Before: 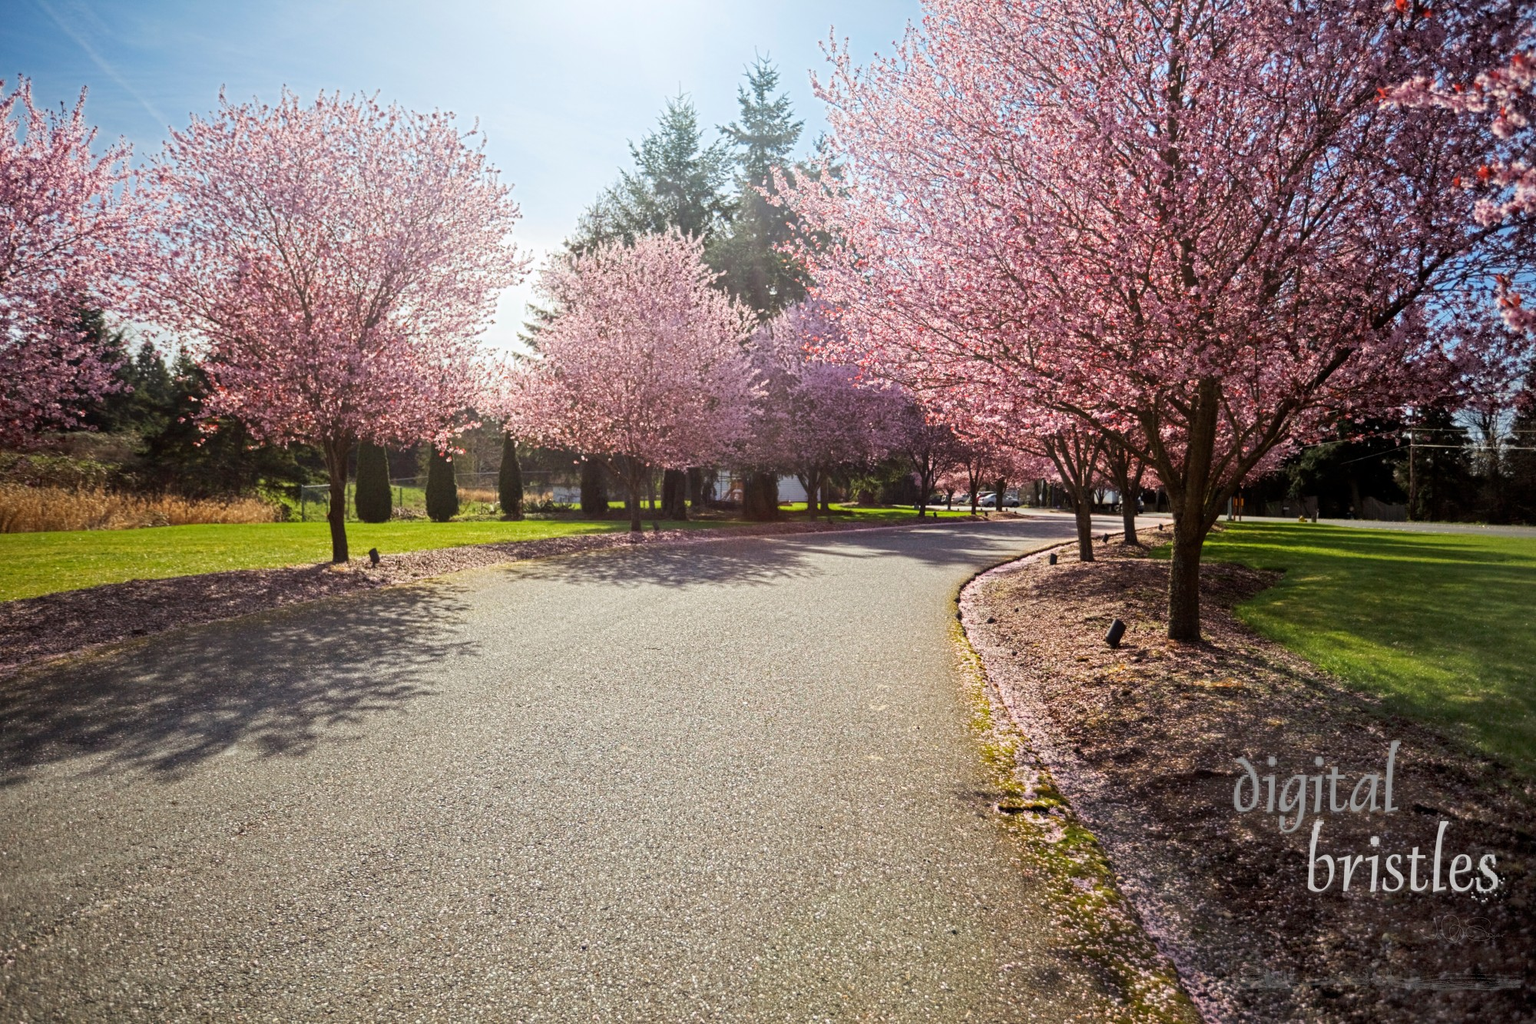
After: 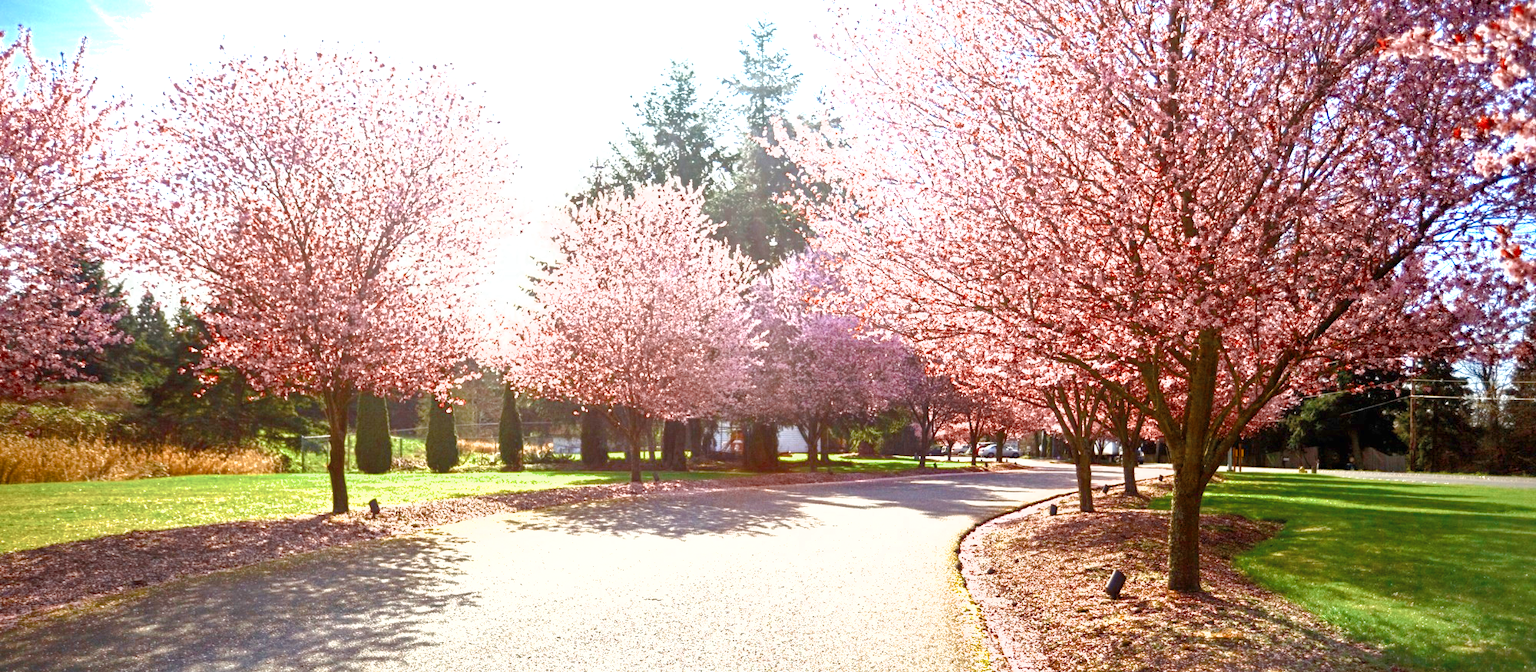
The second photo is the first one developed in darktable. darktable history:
shadows and highlights: on, module defaults
color balance rgb: perceptual saturation grading › global saturation 24.74%, perceptual saturation grading › highlights -51.22%, perceptual saturation grading › mid-tones 19.16%, perceptual saturation grading › shadows 60.98%, global vibrance 50%
color zones: curves: ch0 [(0, 0.5) (0.125, 0.4) (0.25, 0.5) (0.375, 0.4) (0.5, 0.4) (0.625, 0.6) (0.75, 0.6) (0.875, 0.5)]; ch1 [(0, 0.35) (0.125, 0.45) (0.25, 0.35) (0.375, 0.35) (0.5, 0.35) (0.625, 0.35) (0.75, 0.45) (0.875, 0.35)]; ch2 [(0, 0.6) (0.125, 0.5) (0.25, 0.5) (0.375, 0.6) (0.5, 0.6) (0.625, 0.5) (0.75, 0.5) (0.875, 0.5)]
crop and rotate: top 4.848%, bottom 29.503%
exposure: black level correction 0, exposure 1.35 EV, compensate exposure bias true, compensate highlight preservation false
